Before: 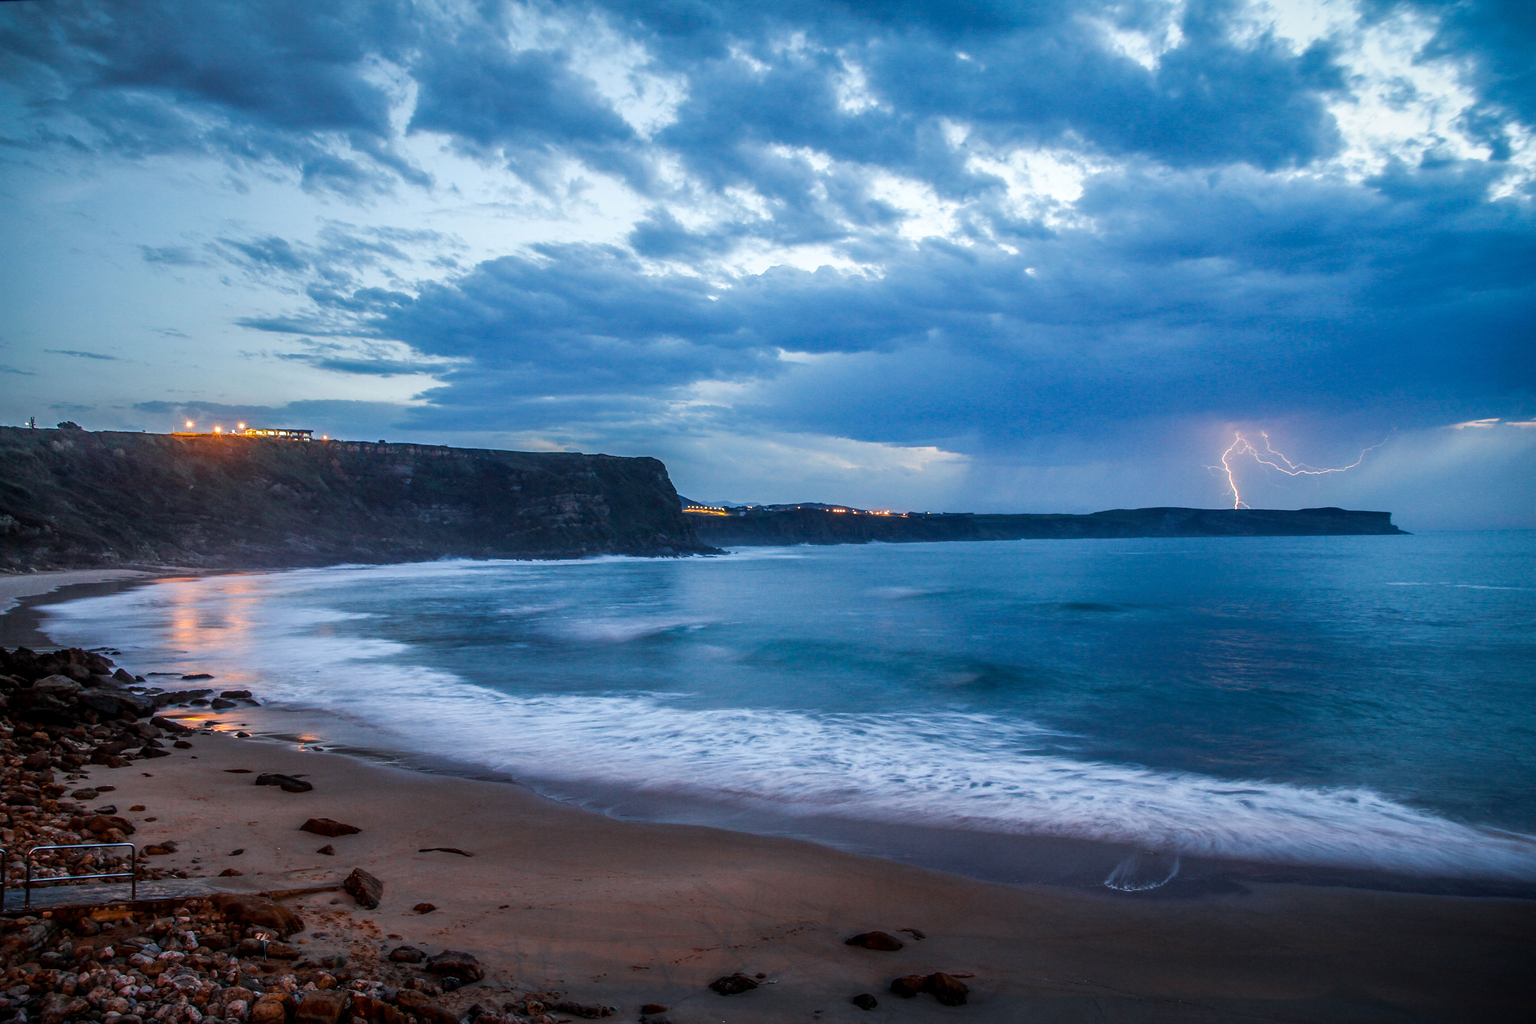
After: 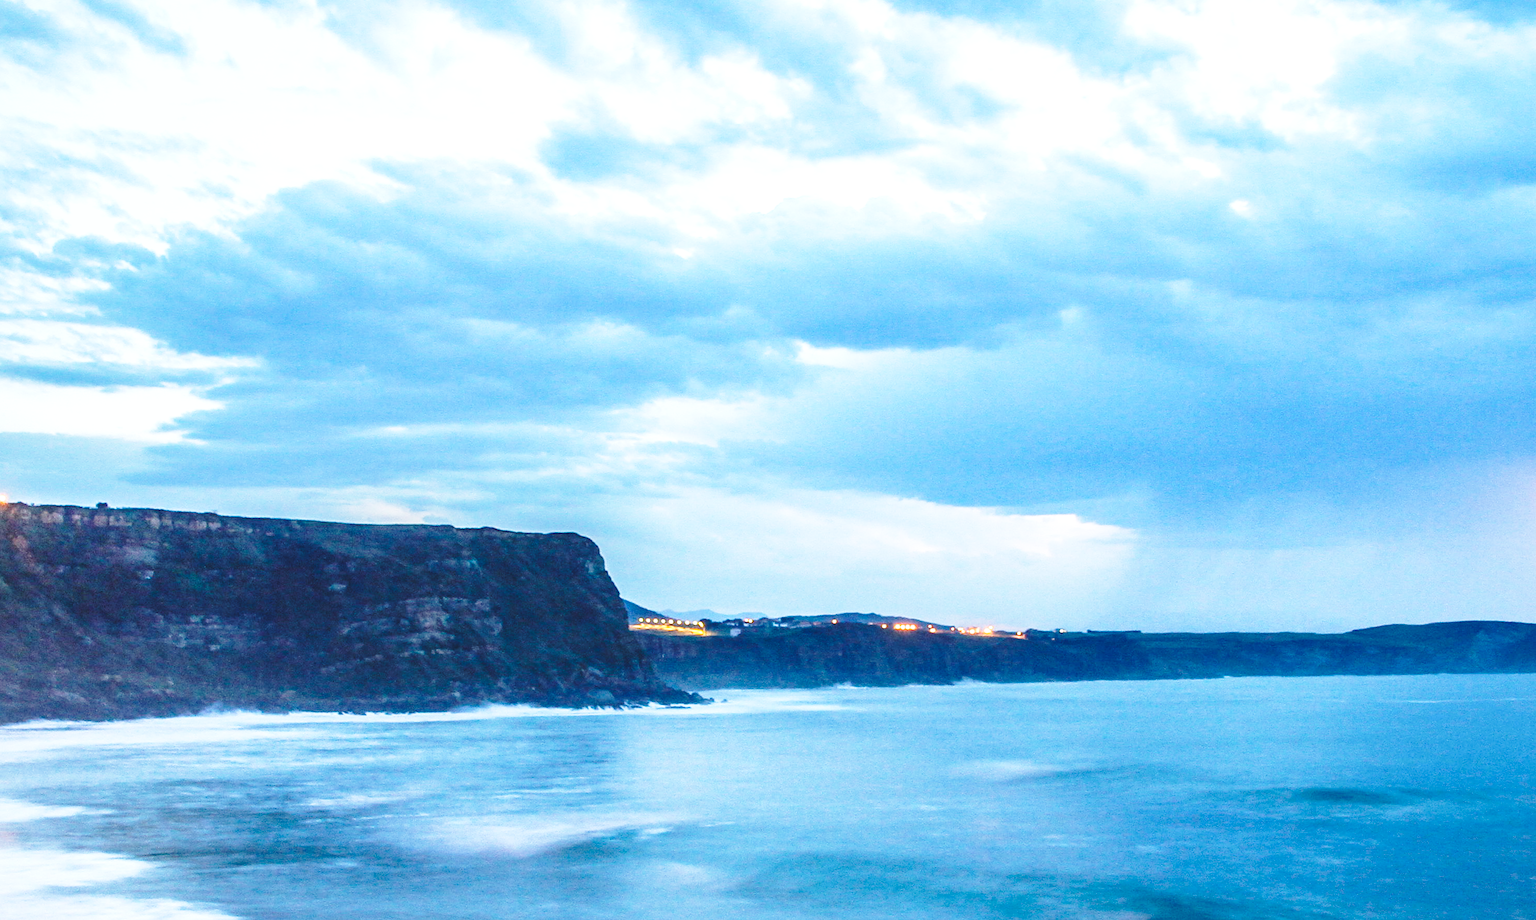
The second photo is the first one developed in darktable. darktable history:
crop: left 21.092%, top 15.023%, right 21.942%, bottom 33.744%
base curve: curves: ch0 [(0, 0) (0.032, 0.037) (0.105, 0.228) (0.435, 0.76) (0.856, 0.983) (1, 1)], preserve colors none
exposure: black level correction -0.005, exposure 0.612 EV, compensate exposure bias true, compensate highlight preservation false
